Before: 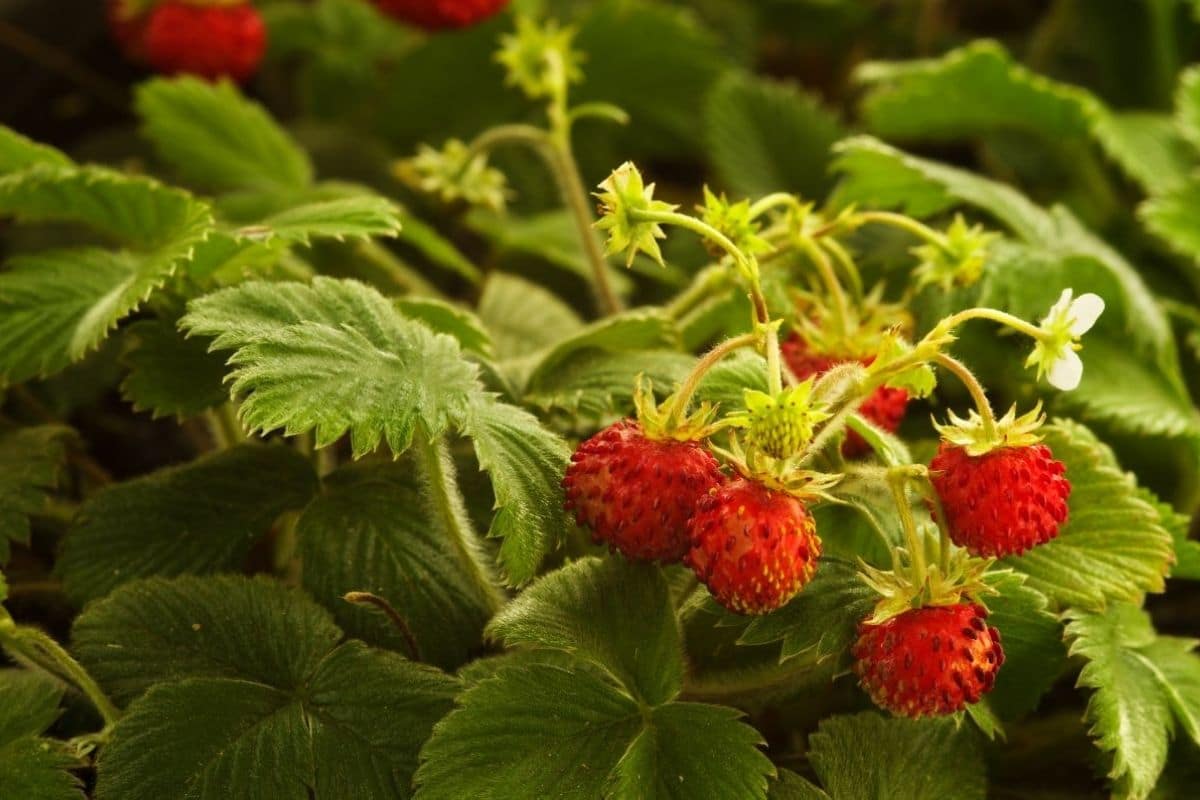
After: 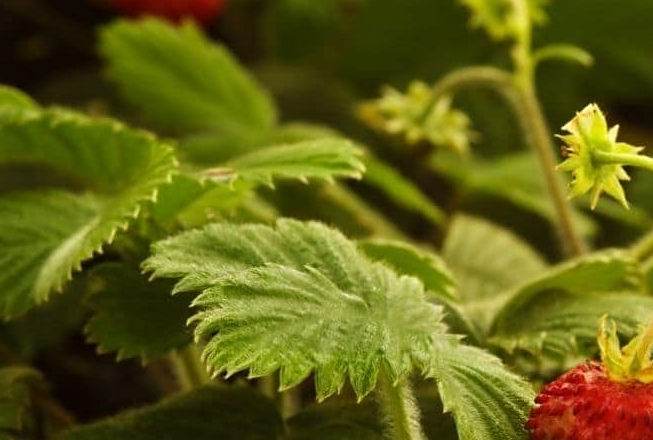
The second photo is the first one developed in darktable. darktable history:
crop and rotate: left 3.023%, top 7.37%, right 42.549%, bottom 37.549%
sharpen: amount 0.201
color zones: curves: ch0 [(0, 0.5) (0.143, 0.5) (0.286, 0.5) (0.429, 0.5) (0.571, 0.5) (0.714, 0.476) (0.857, 0.5) (1, 0.5)]; ch2 [(0, 0.5) (0.143, 0.5) (0.286, 0.5) (0.429, 0.5) (0.571, 0.5) (0.714, 0.487) (0.857, 0.5) (1, 0.5)], process mode strong
